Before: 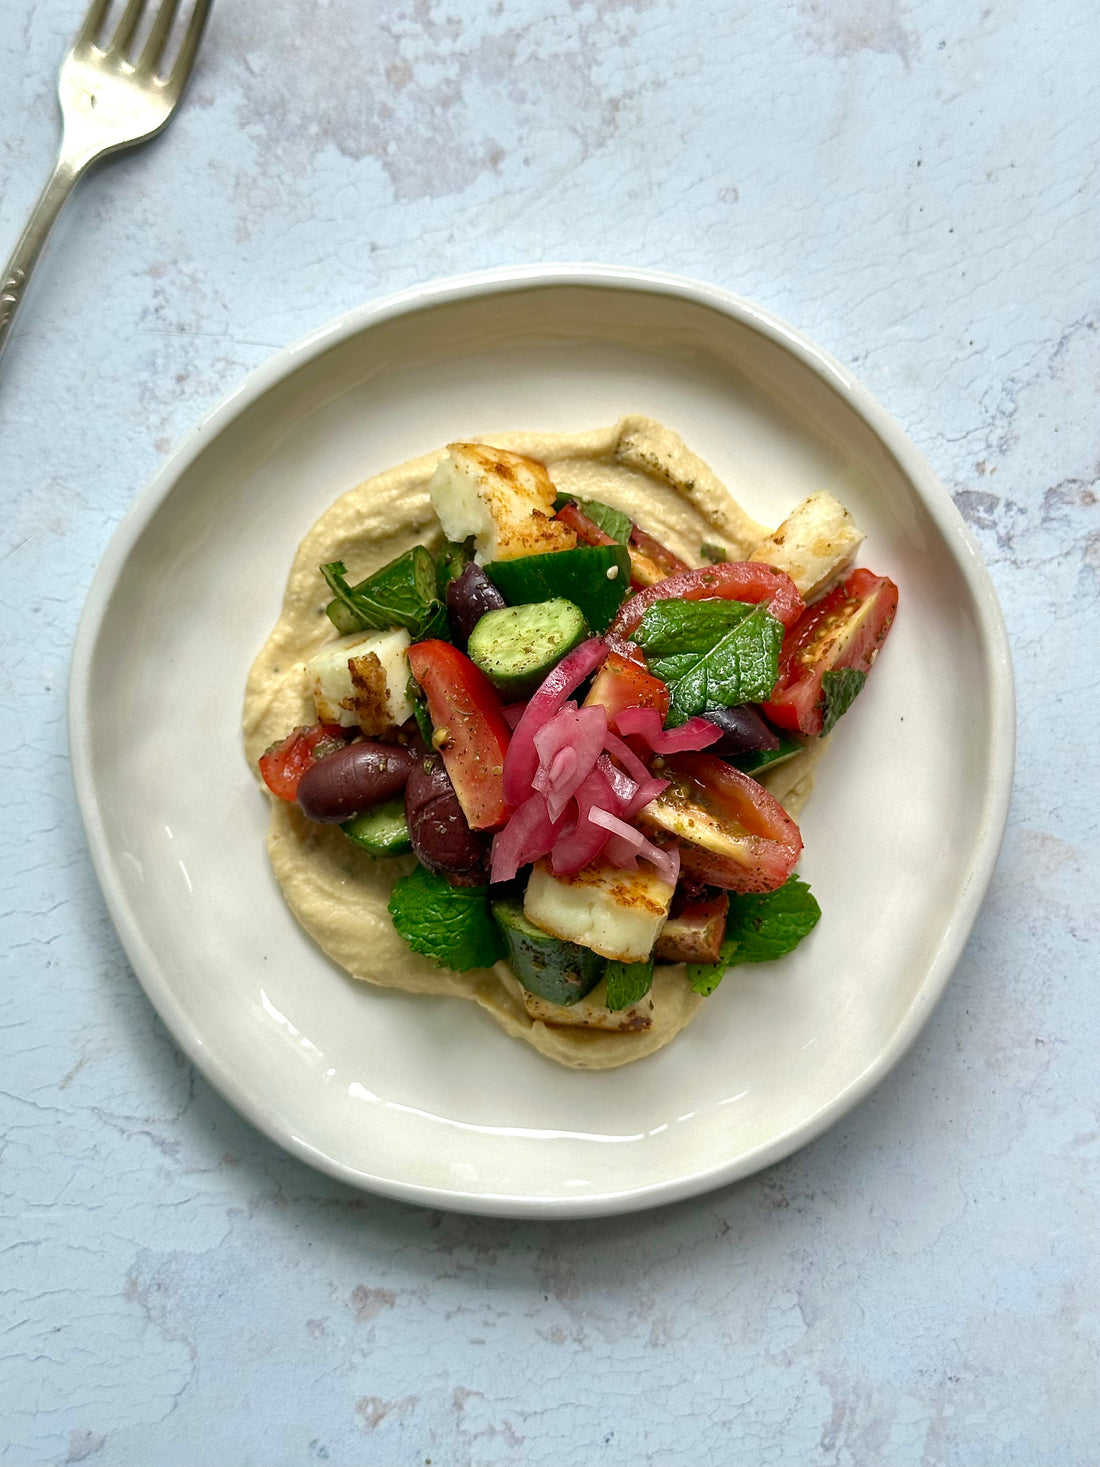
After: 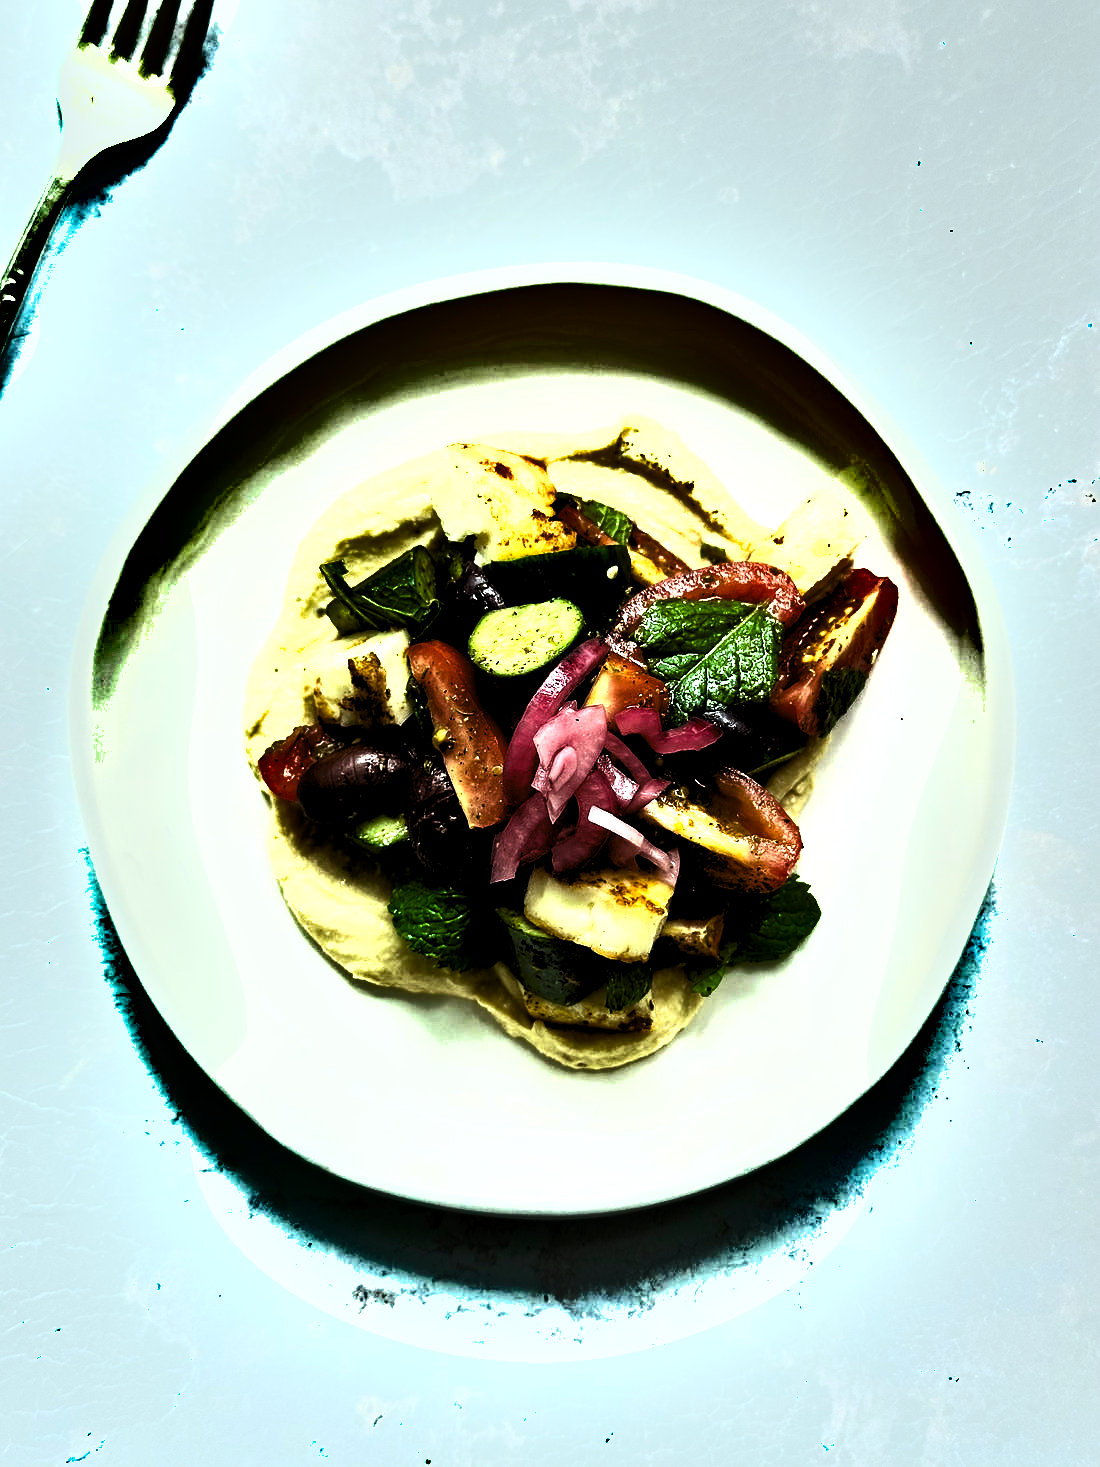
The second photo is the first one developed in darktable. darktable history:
base curve: curves: ch0 [(0, 0) (0.088, 0.125) (0.176, 0.251) (0.354, 0.501) (0.613, 0.749) (1, 0.877)]
exposure: exposure 0.135 EV, compensate exposure bias true, compensate highlight preservation false
tone equalizer: -8 EV -0.401 EV, -7 EV -0.4 EV, -6 EV -0.342 EV, -5 EV -0.213 EV, -3 EV 0.202 EV, -2 EV 0.349 EV, -1 EV 0.375 EV, +0 EV 0.402 EV, edges refinement/feathering 500, mask exposure compensation -1.57 EV, preserve details no
color balance rgb: highlights gain › luminance 19.795%, highlights gain › chroma 2.693%, highlights gain › hue 173.43°, global offset › luminance -0.844%, perceptual saturation grading › global saturation 20%, perceptual saturation grading › highlights -24.814%, perceptual saturation grading › shadows 24.247%, perceptual brilliance grading › highlights 4.057%, perceptual brilliance grading › mid-tones -17.785%, perceptual brilliance grading › shadows -42.012%, global vibrance 20%
levels: levels [0.129, 0.519, 0.867]
shadows and highlights: white point adjustment 0.141, highlights -71.28, soften with gaussian
